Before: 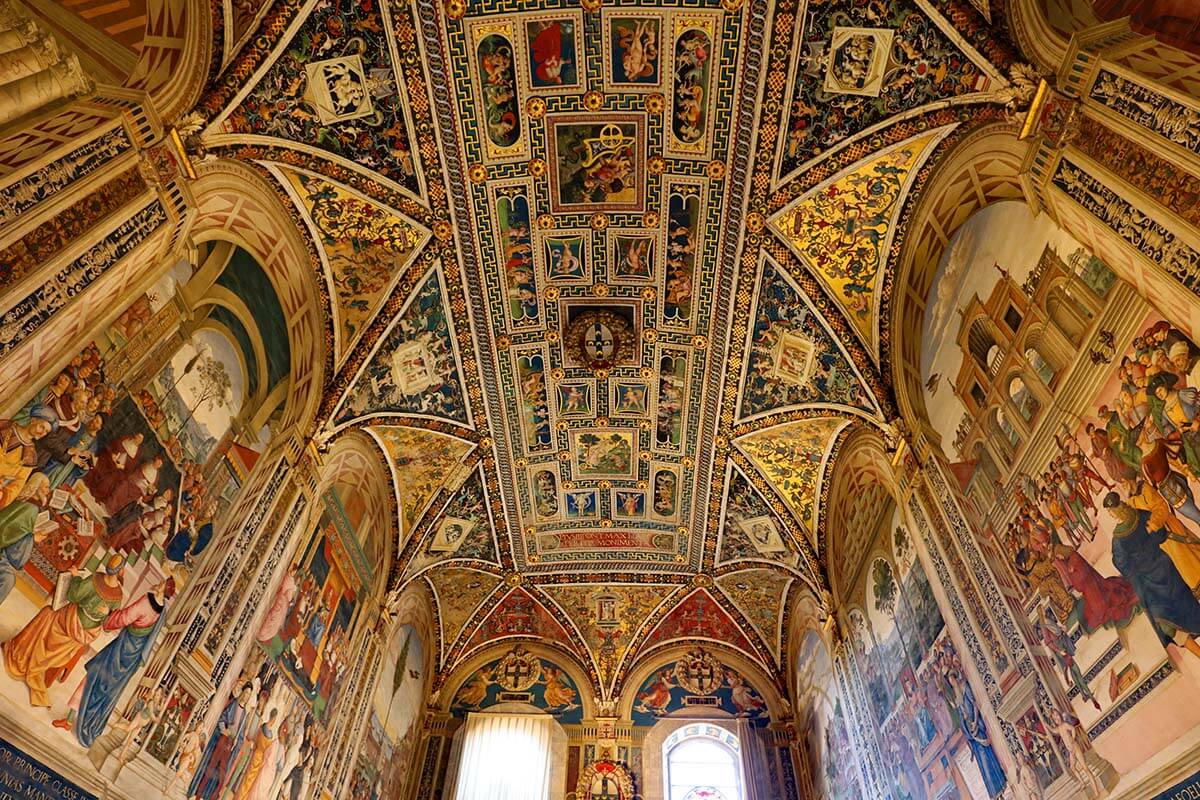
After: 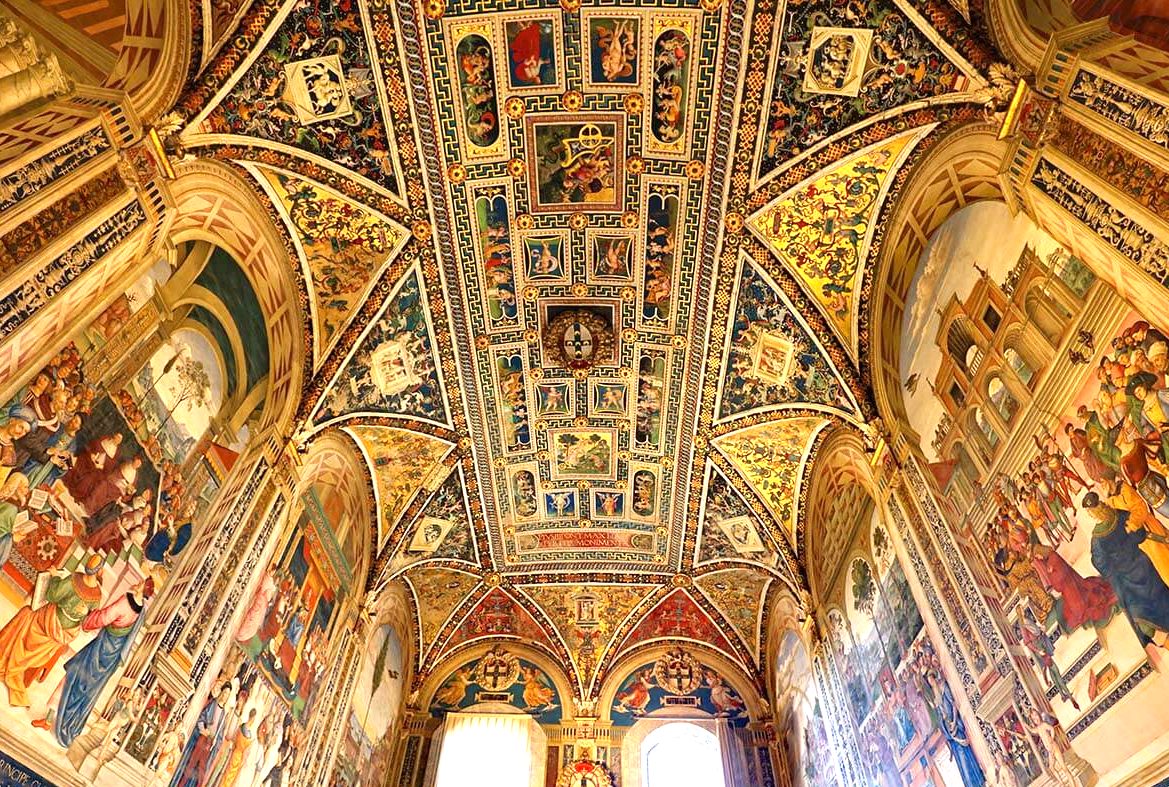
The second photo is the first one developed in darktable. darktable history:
exposure: exposure 1.001 EV, compensate highlight preservation false
crop and rotate: left 1.77%, right 0.738%, bottom 1.584%
